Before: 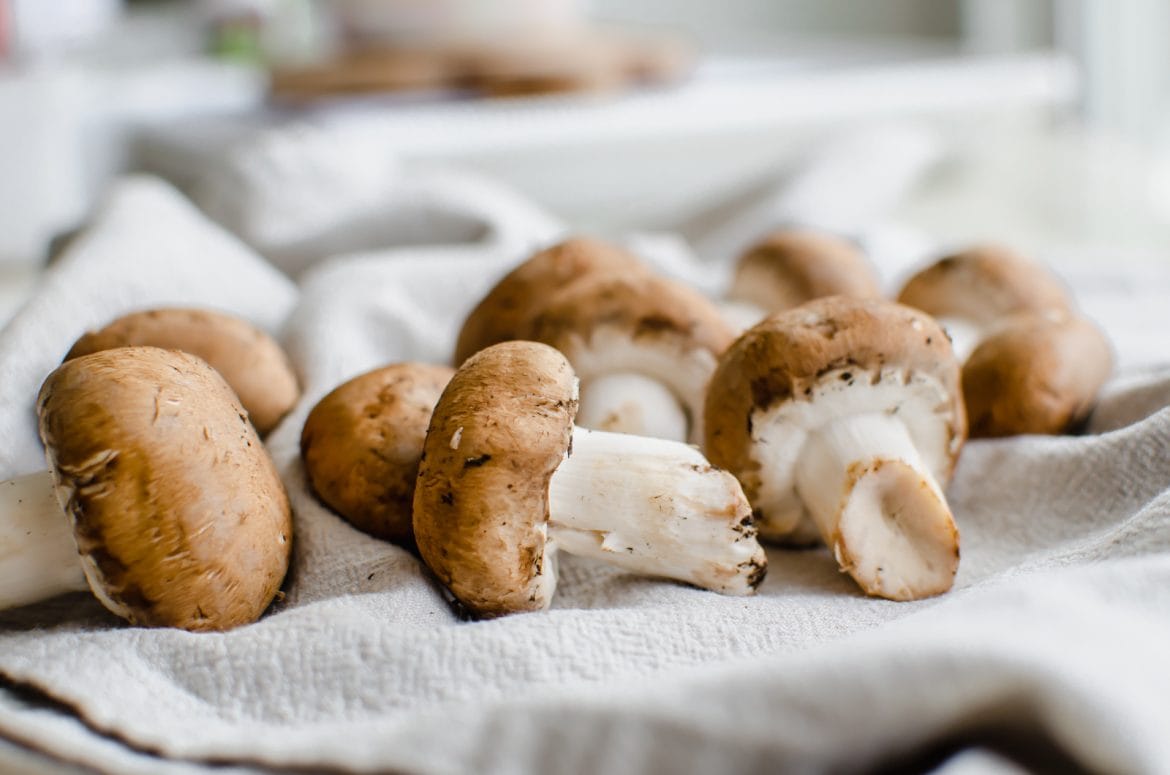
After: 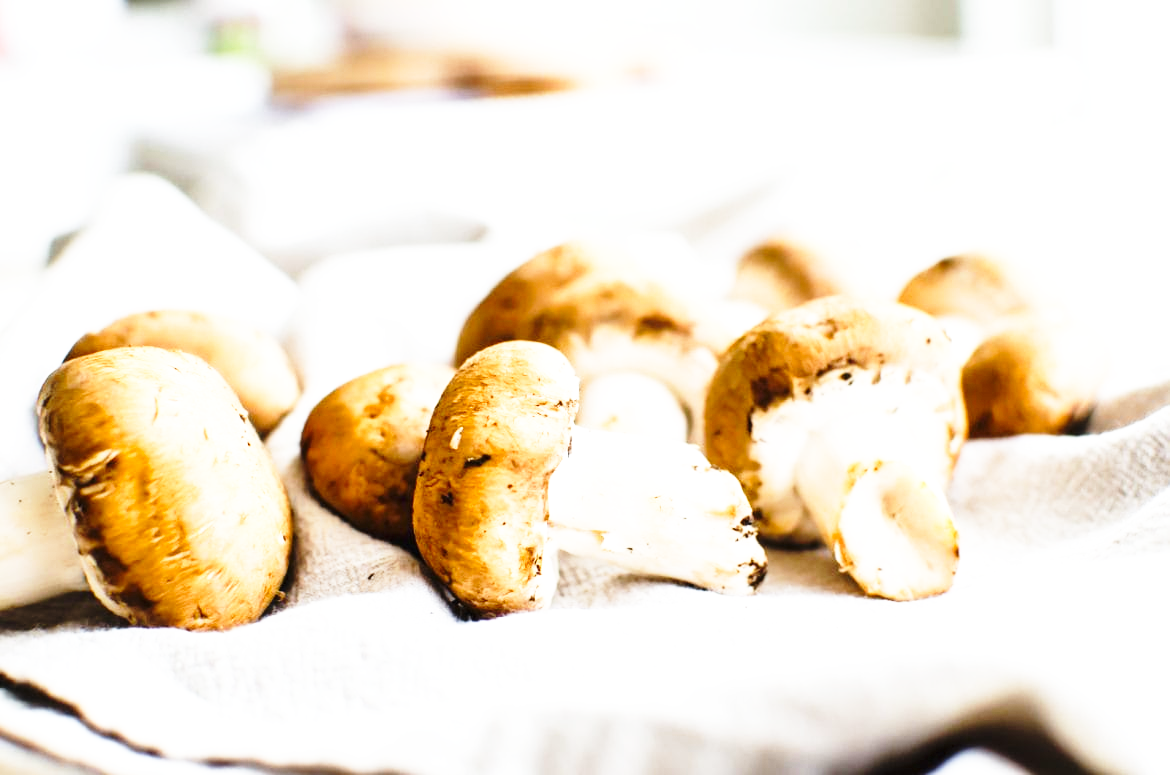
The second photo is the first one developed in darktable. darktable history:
base curve: curves: ch0 [(0, 0) (0.026, 0.03) (0.109, 0.232) (0.351, 0.748) (0.669, 0.968) (1, 1)], preserve colors none
exposure: black level correction 0, exposure 0.694 EV, compensate highlight preservation false
